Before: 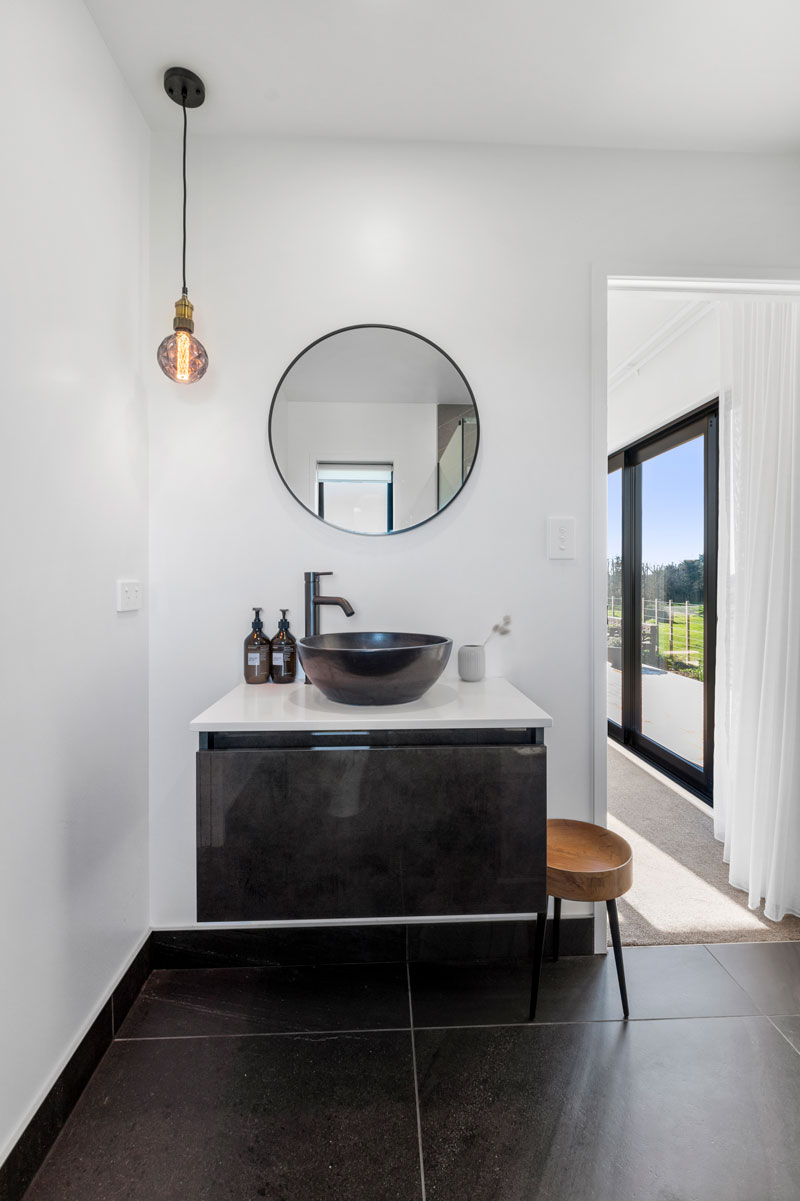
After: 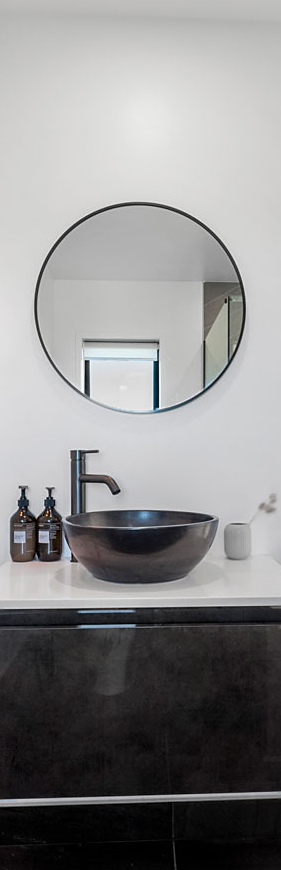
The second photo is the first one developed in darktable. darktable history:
crop and rotate: left 29.476%, top 10.214%, right 35.32%, bottom 17.333%
sharpen: radius 1.559, amount 0.373, threshold 1.271
